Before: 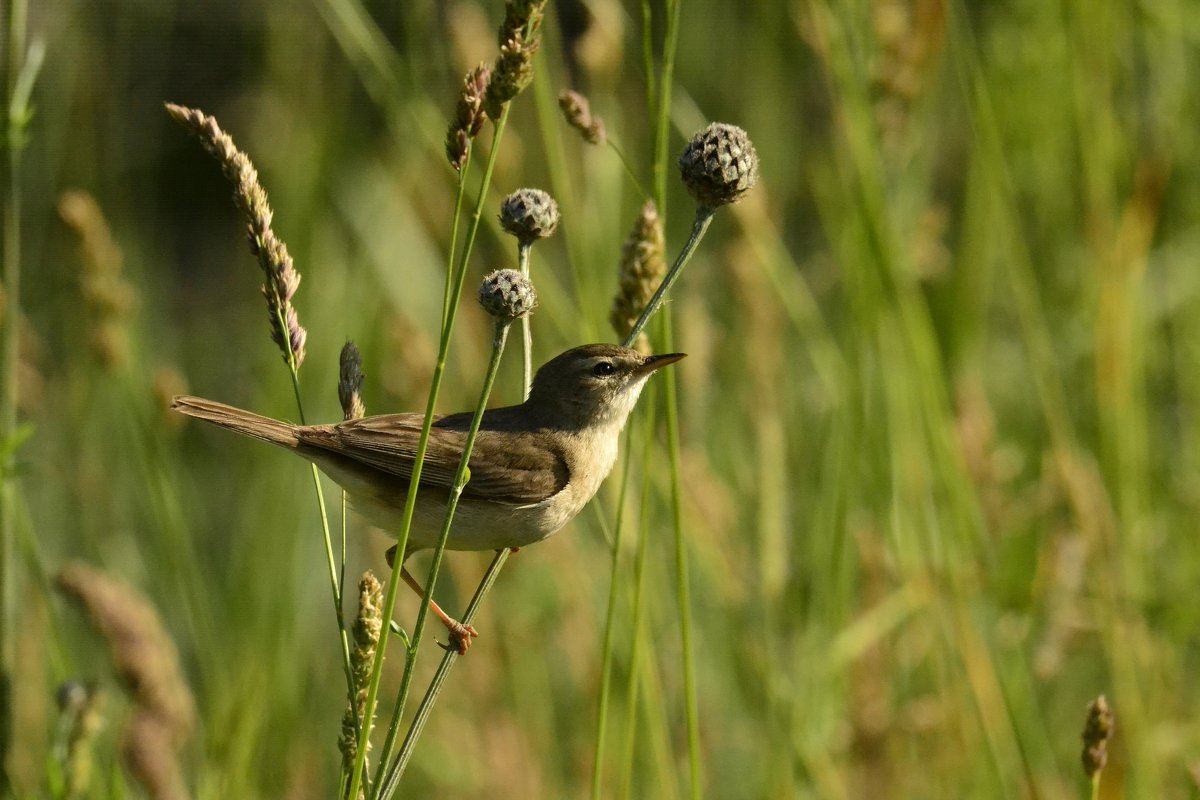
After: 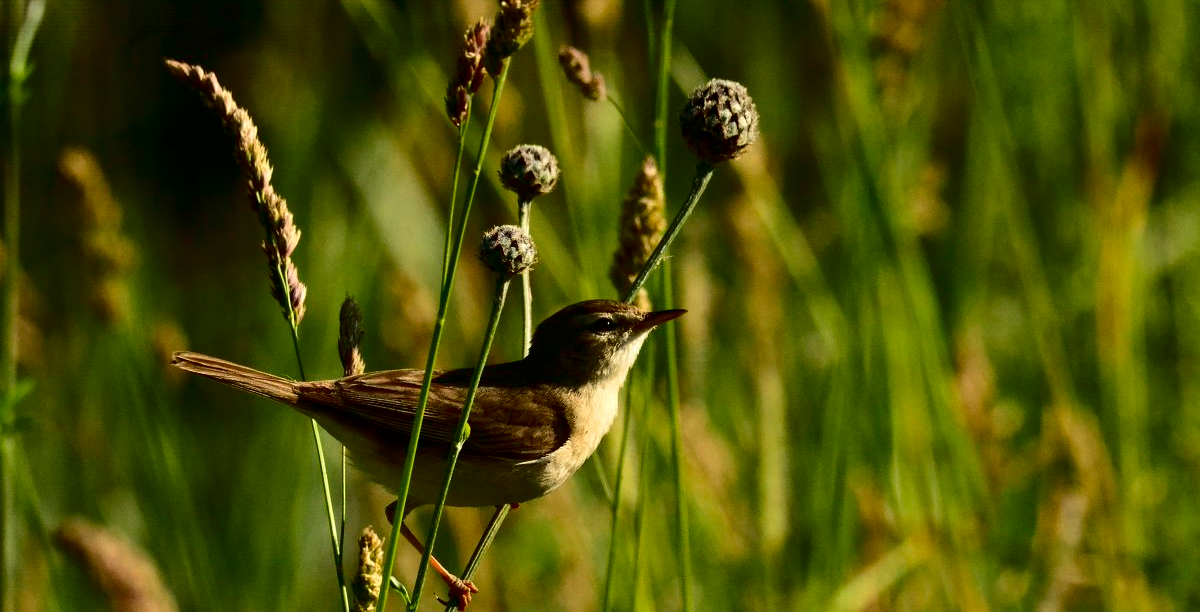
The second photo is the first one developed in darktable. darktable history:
crop: top 5.602%, bottom 17.811%
contrast brightness saturation: contrast 0.238, brightness -0.231, saturation 0.138
